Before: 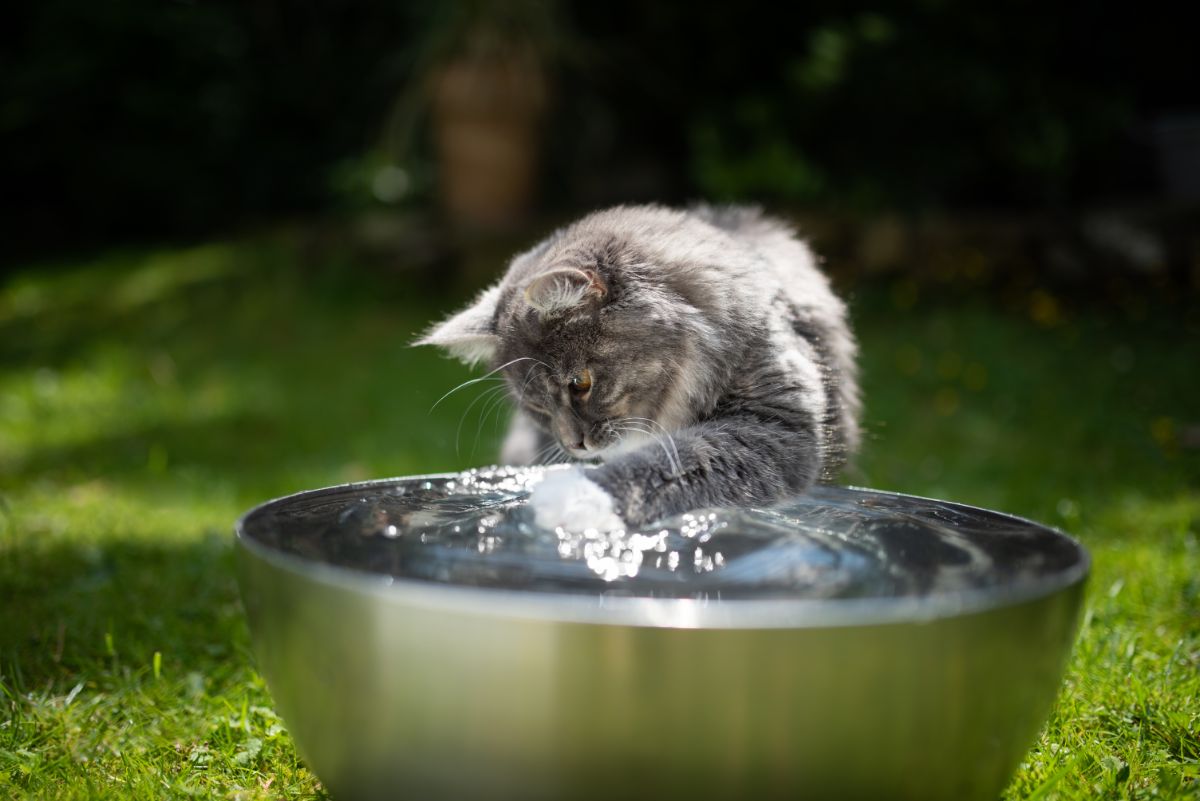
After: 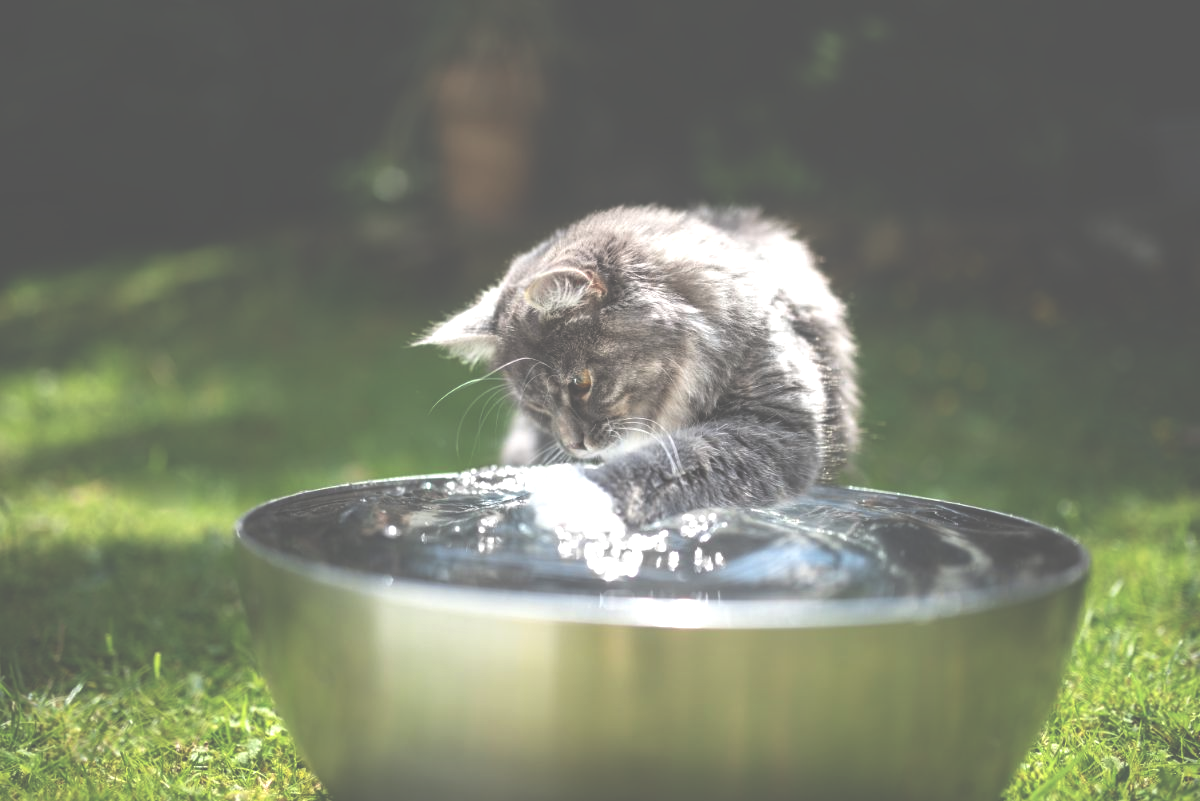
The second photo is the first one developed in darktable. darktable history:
local contrast: on, module defaults
exposure: black level correction -0.071, exposure 0.5 EV, compensate highlight preservation false
